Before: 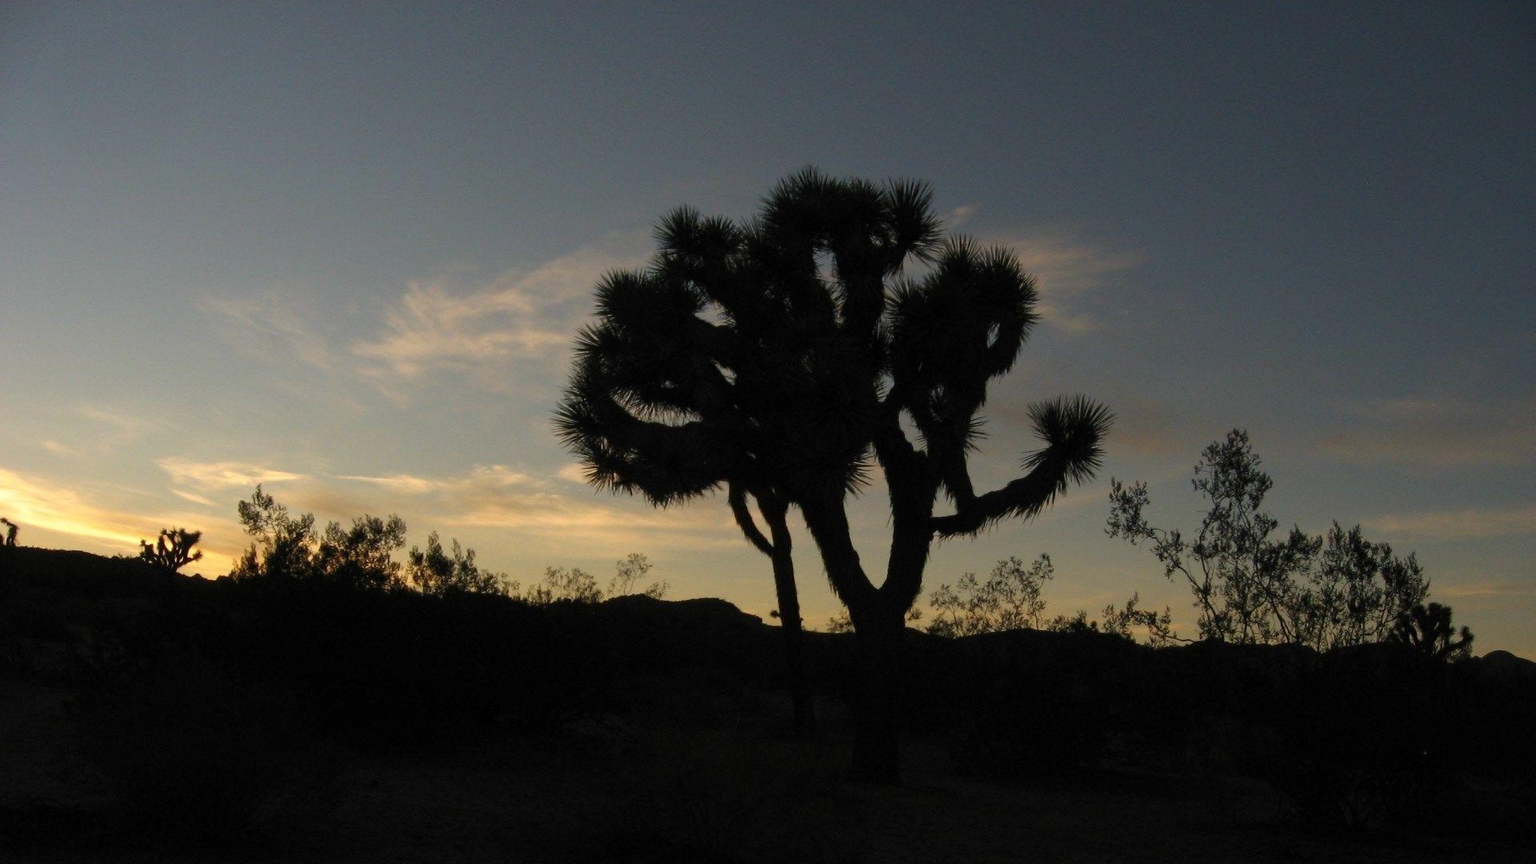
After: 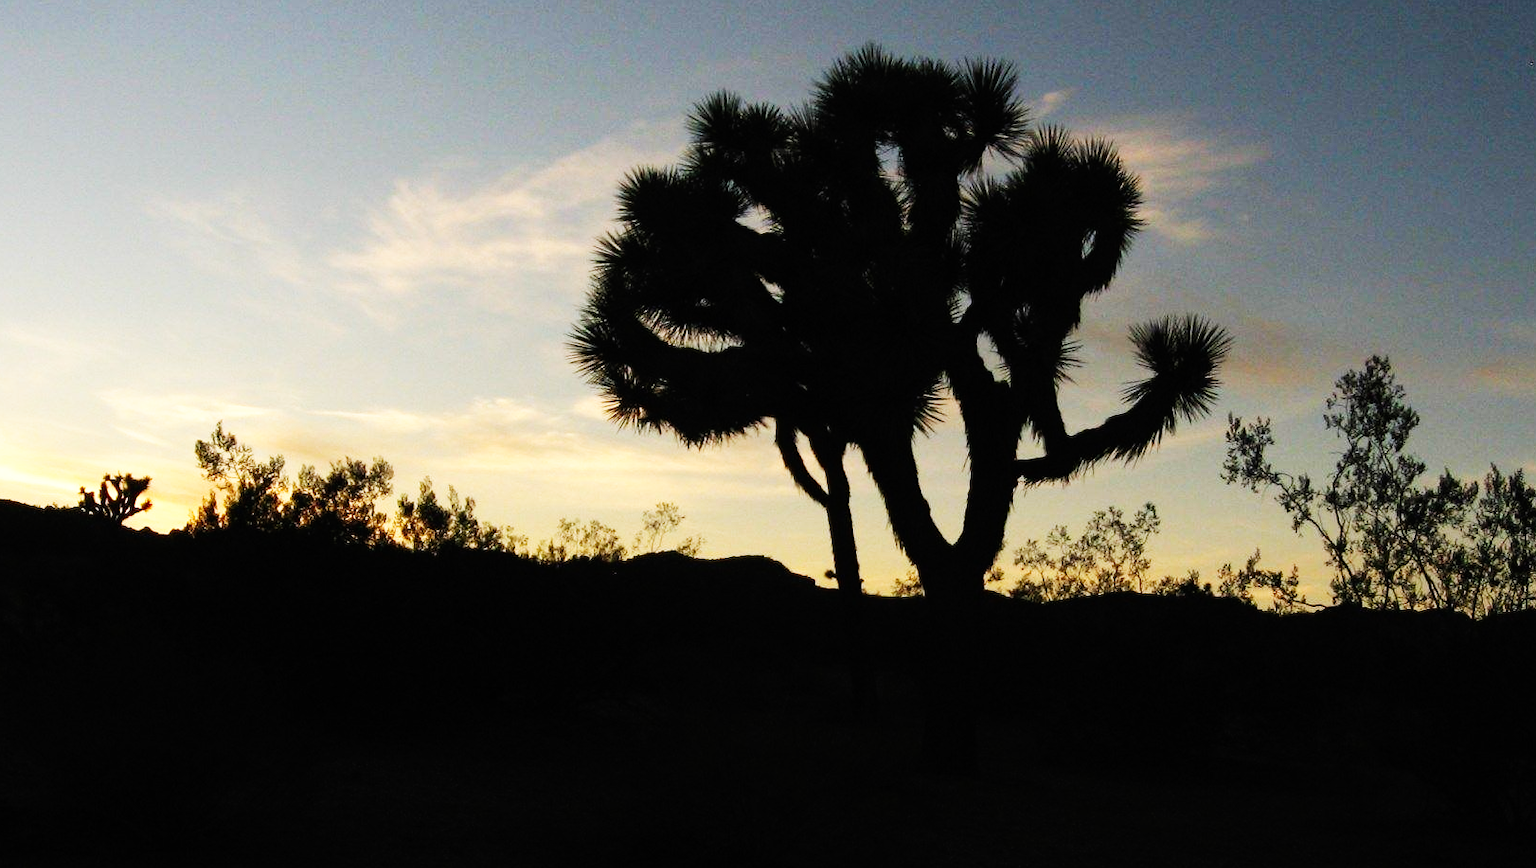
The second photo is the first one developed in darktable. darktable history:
crop and rotate: left 4.826%, top 15.074%, right 10.667%
base curve: curves: ch0 [(0, 0) (0.007, 0.004) (0.027, 0.03) (0.046, 0.07) (0.207, 0.54) (0.442, 0.872) (0.673, 0.972) (1, 1)], preserve colors none
